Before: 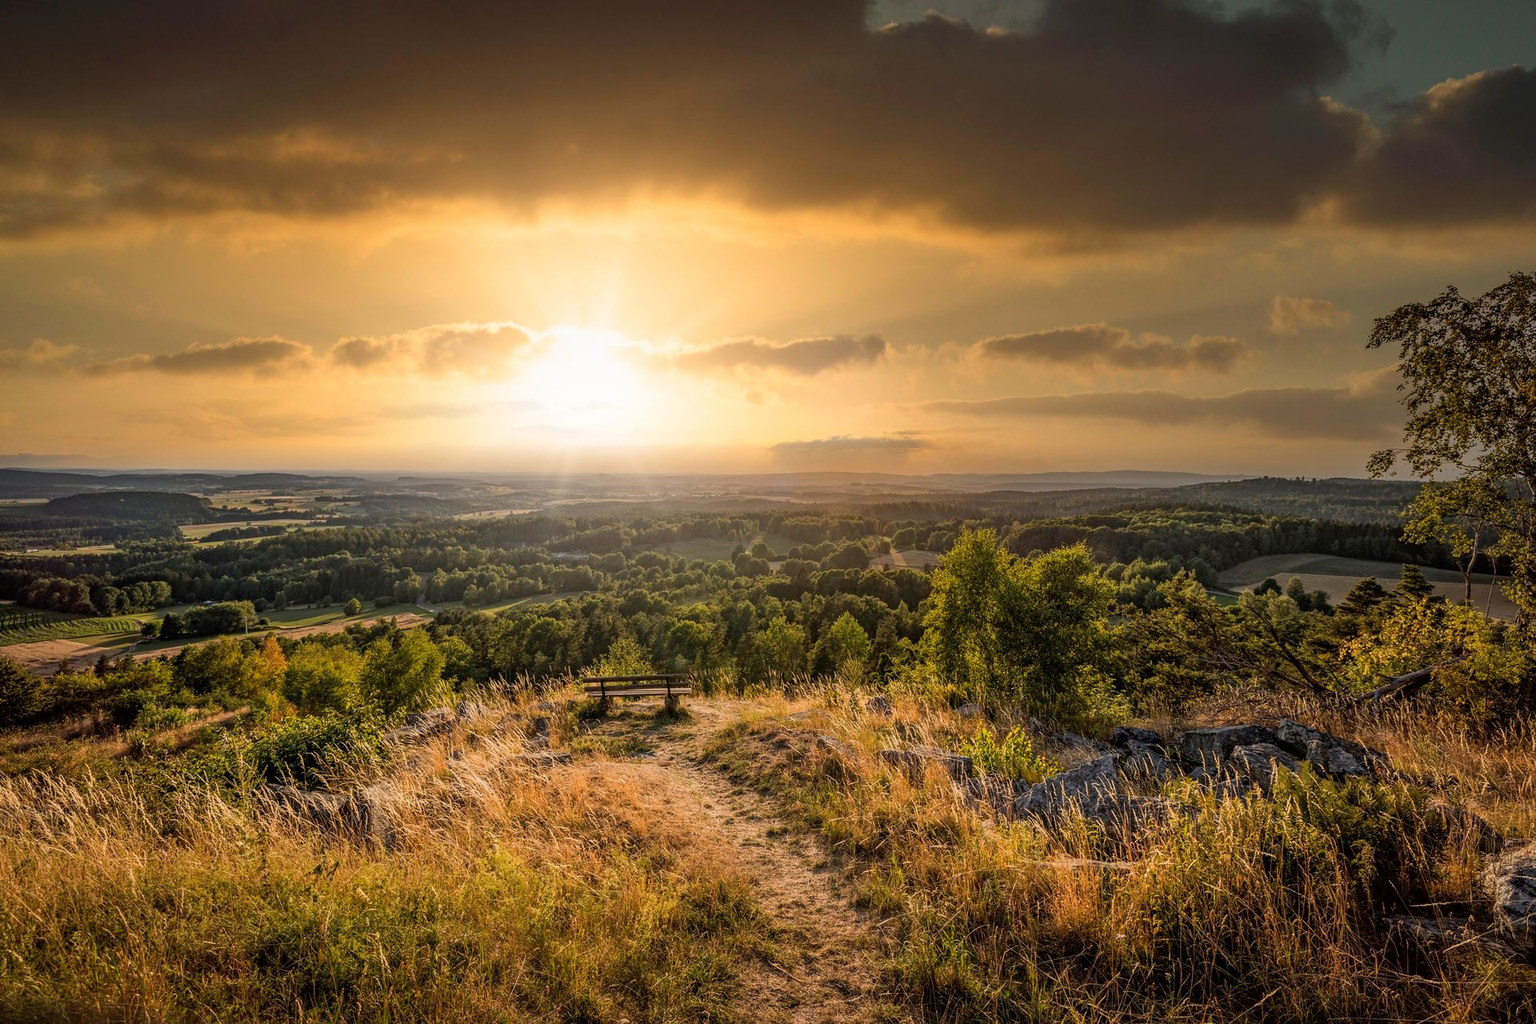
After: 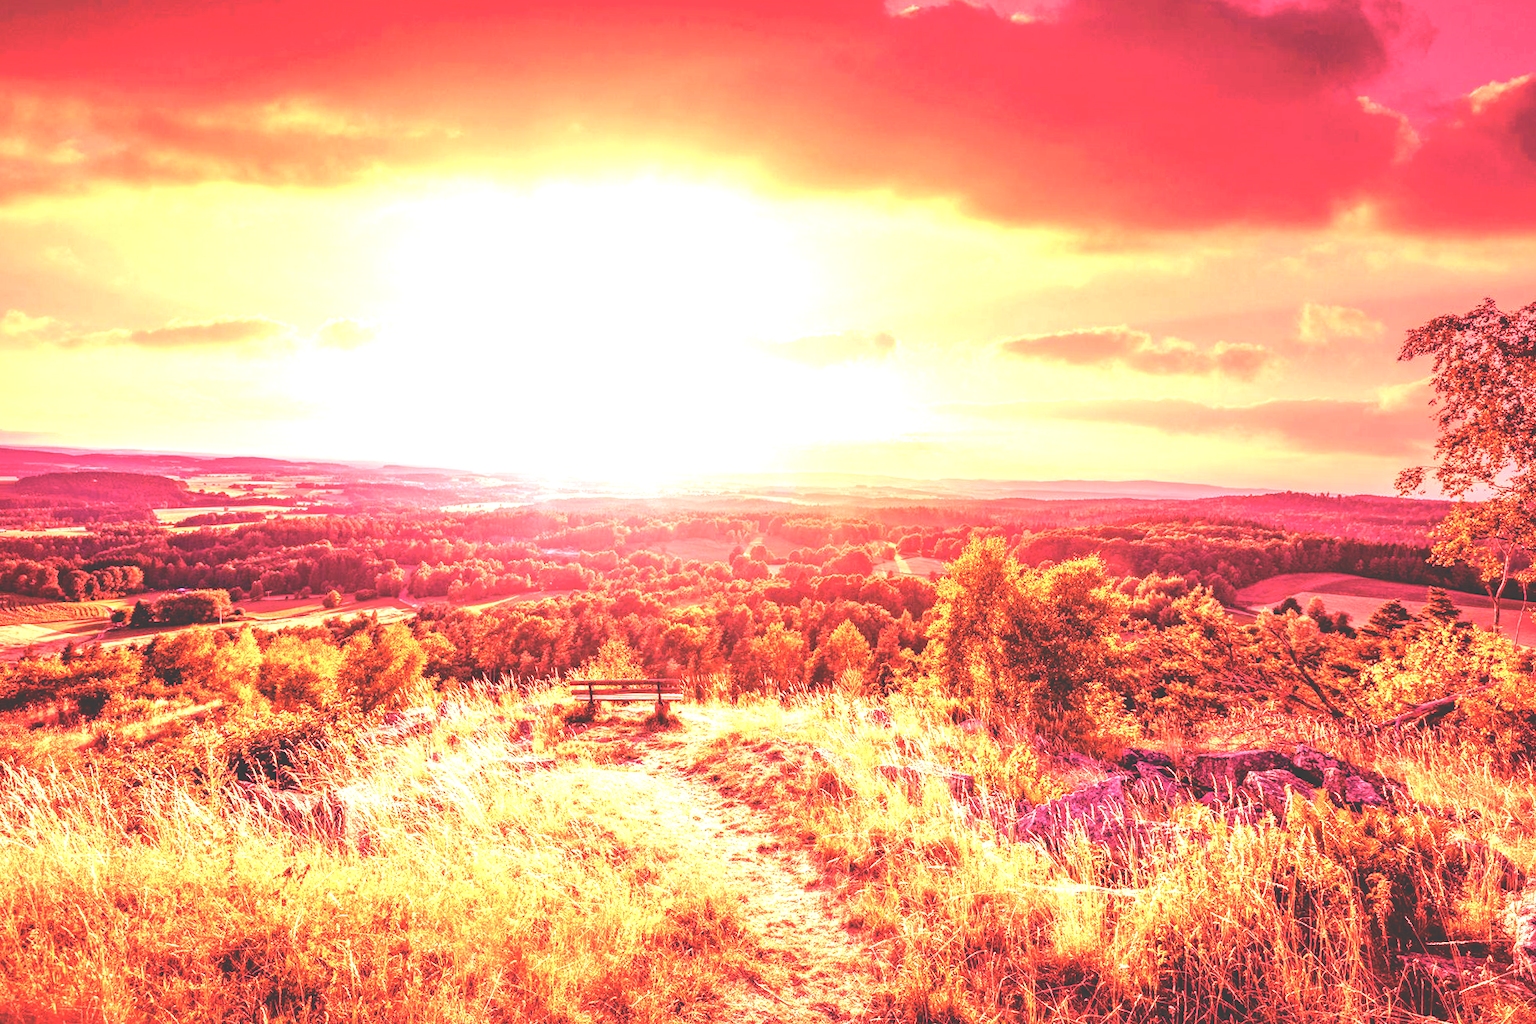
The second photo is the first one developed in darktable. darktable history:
white balance: red 4.26, blue 1.802
crop and rotate: angle -1.69°
velvia: strength 45%
exposure: black level correction -0.041, exposure 0.064 EV, compensate highlight preservation false
